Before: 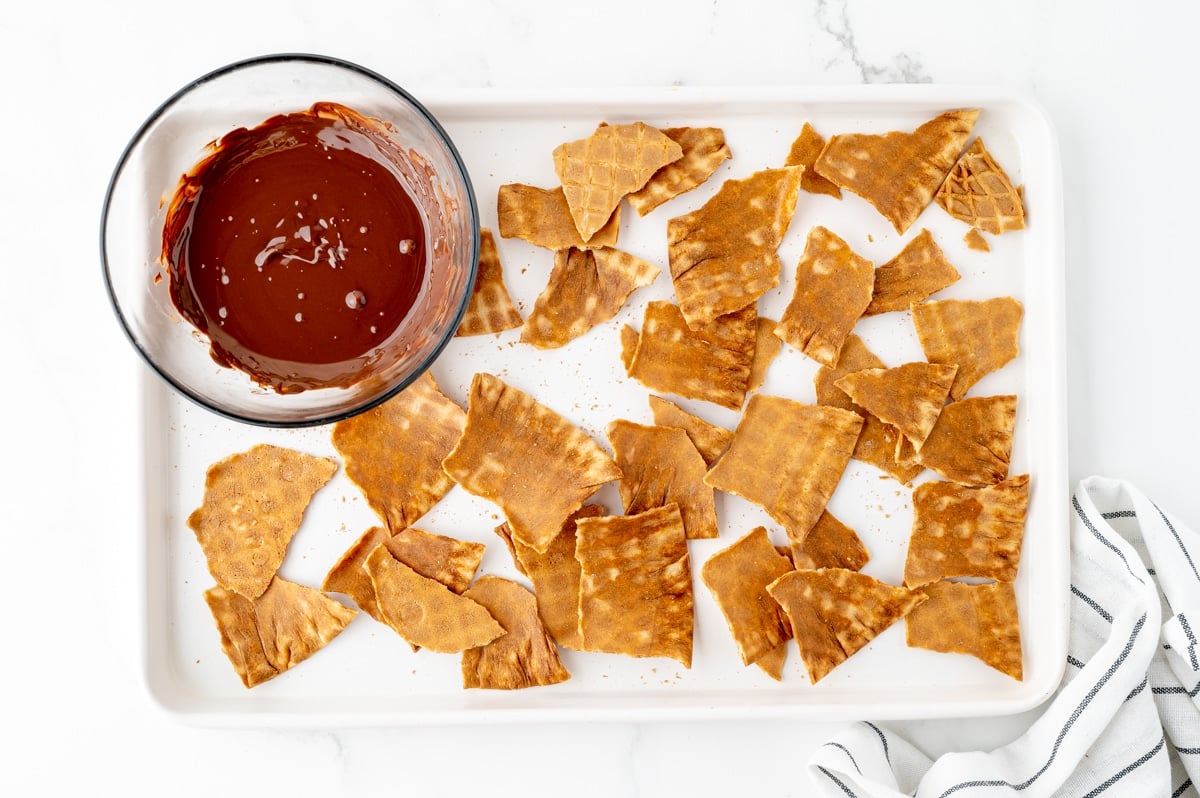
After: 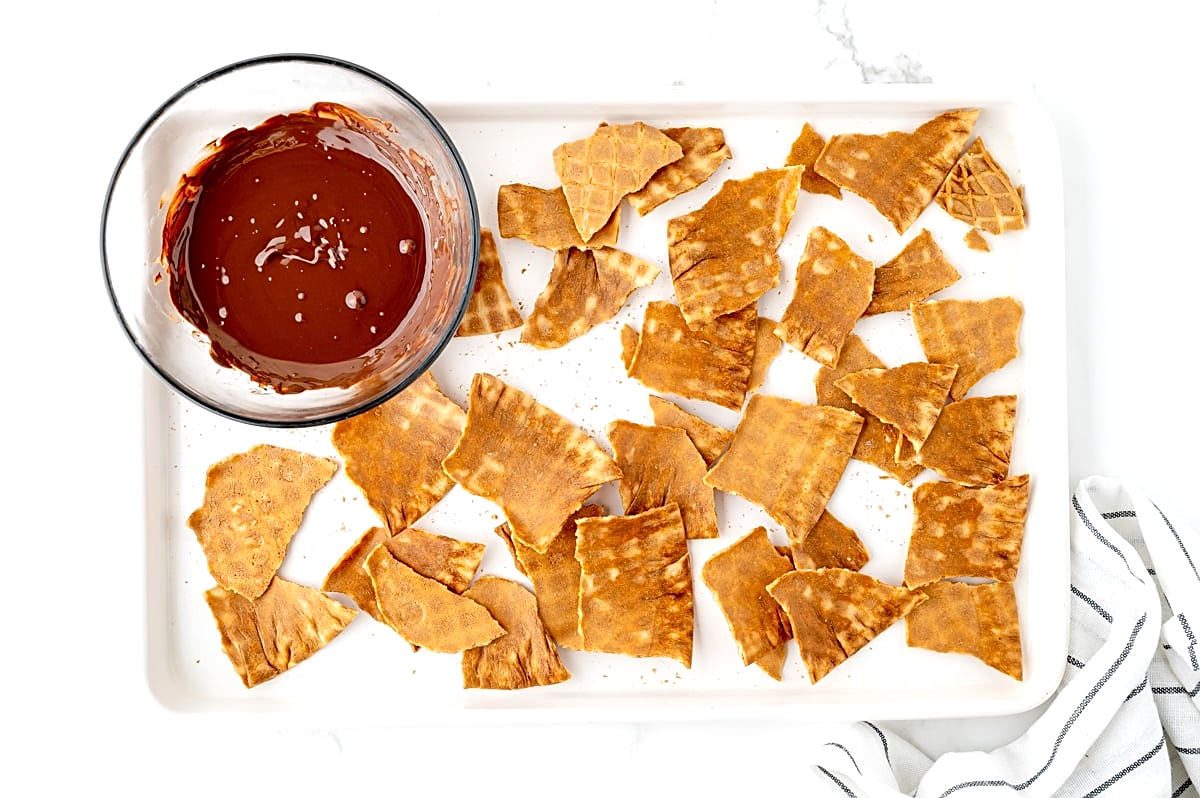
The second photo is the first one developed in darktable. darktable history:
exposure: exposure 0.2 EV, compensate highlight preservation false
sharpen: on, module defaults
